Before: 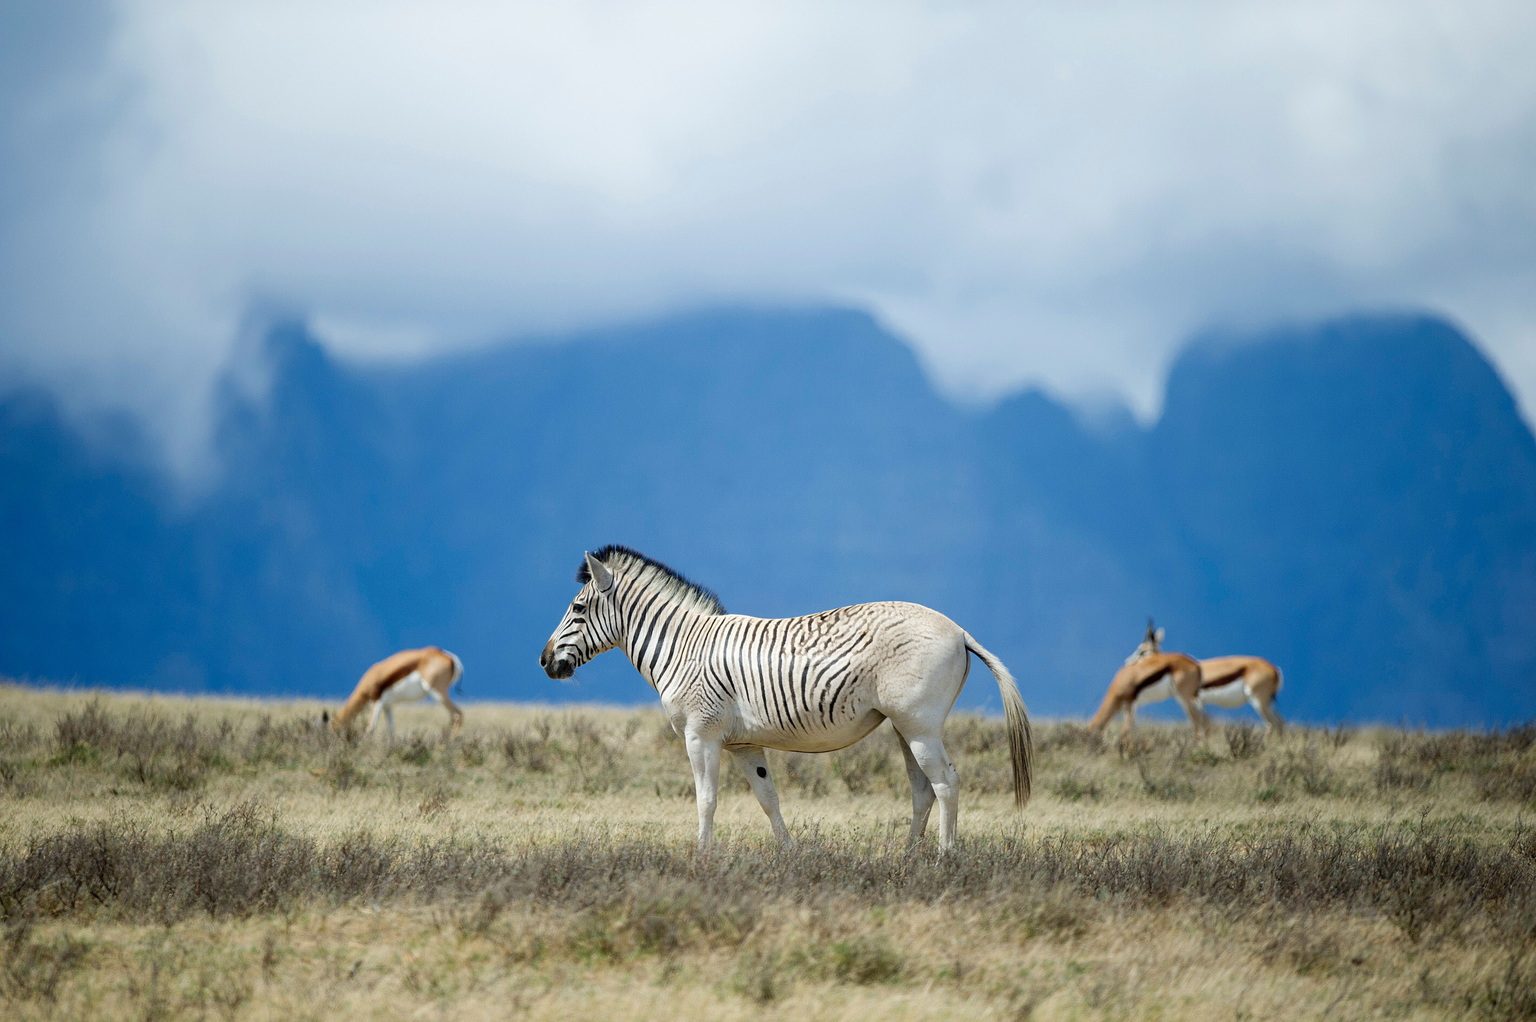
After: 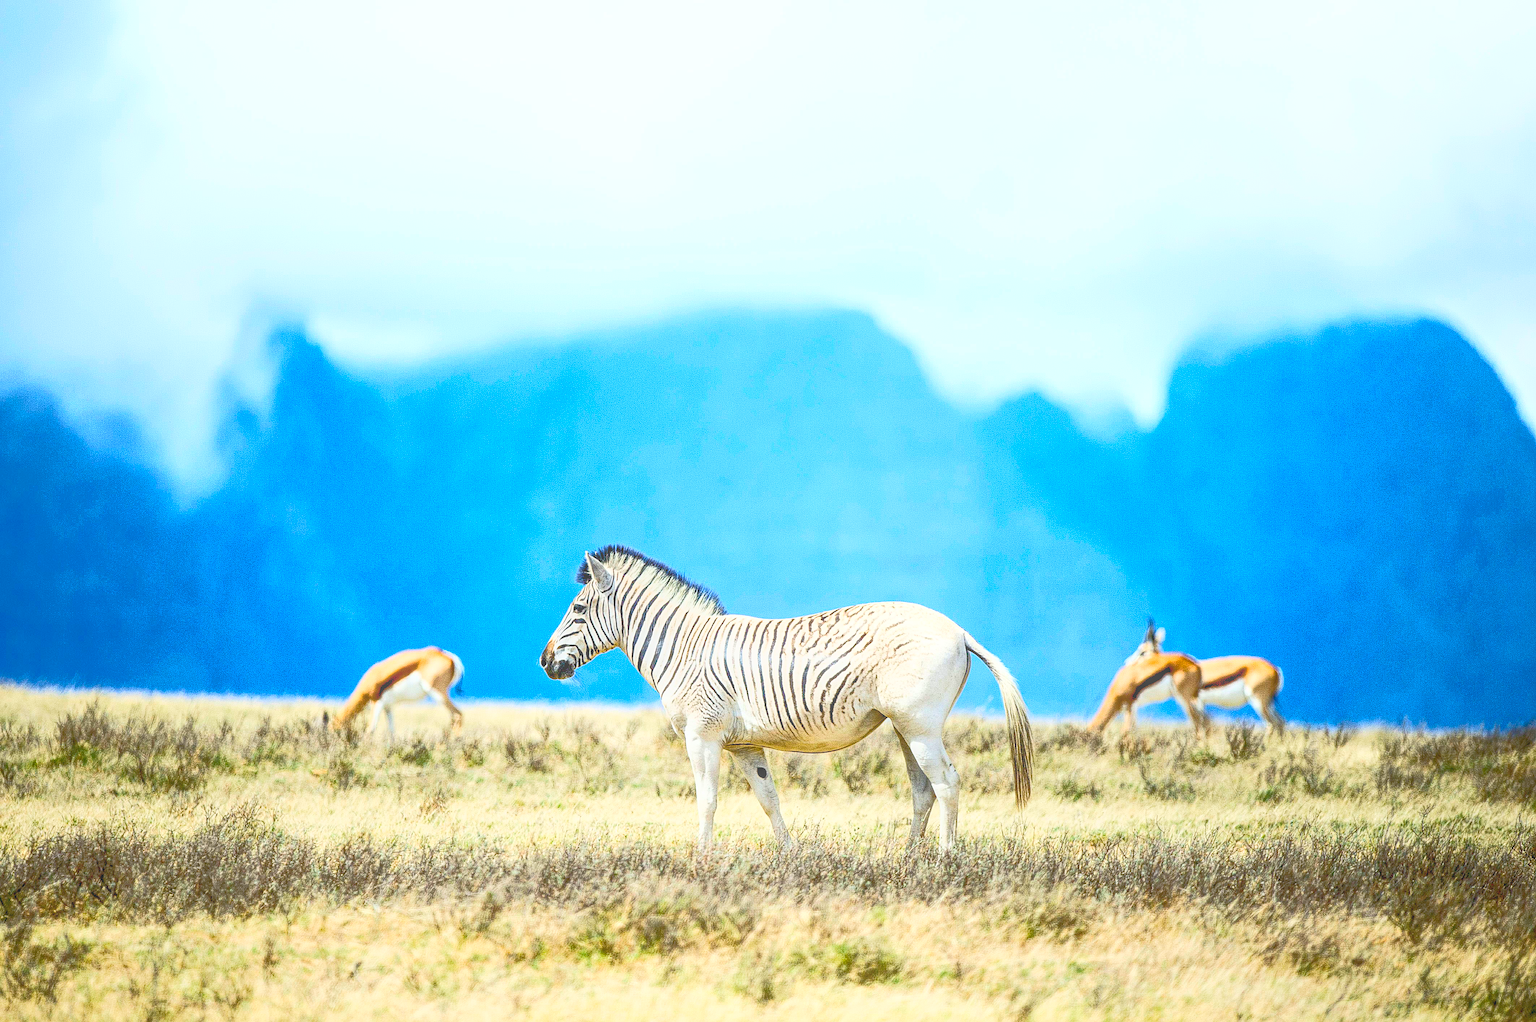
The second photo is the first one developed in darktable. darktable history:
local contrast: highlights 73%, shadows 17%, midtone range 0.192
sharpen: on, module defaults
base curve: curves: ch0 [(0, 0.015) (0.085, 0.116) (0.134, 0.298) (0.19, 0.545) (0.296, 0.764) (0.599, 0.982) (1, 1)]
color balance rgb: power › luminance 1.436%, global offset › luminance -1.028%, perceptual saturation grading › global saturation 19.622%, perceptual saturation grading › highlights -25.827%, perceptual saturation grading › shadows 49.434%
